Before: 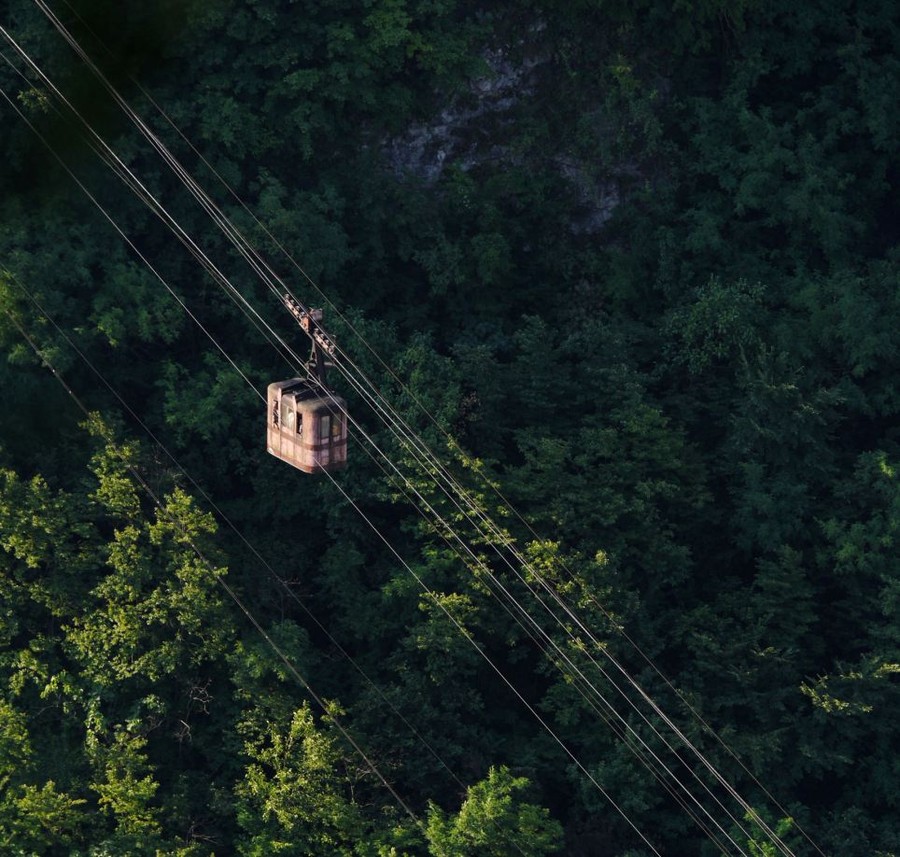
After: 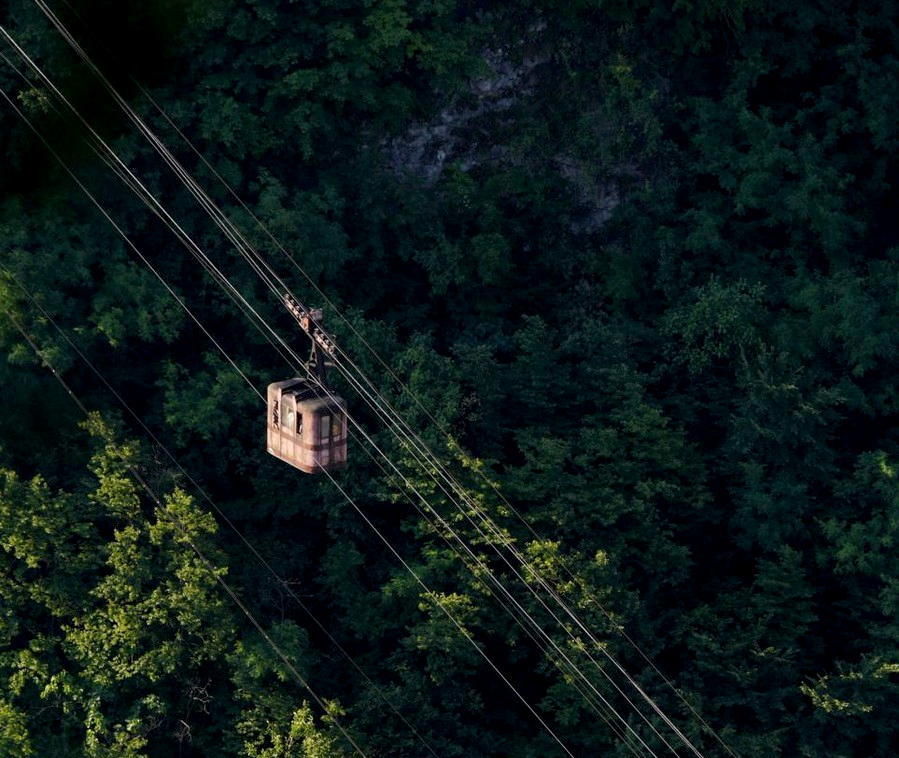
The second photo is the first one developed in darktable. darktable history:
exposure: black level correction 0.005, exposure 0.014 EV, compensate highlight preservation false
crop and rotate: top 0%, bottom 11.49%
